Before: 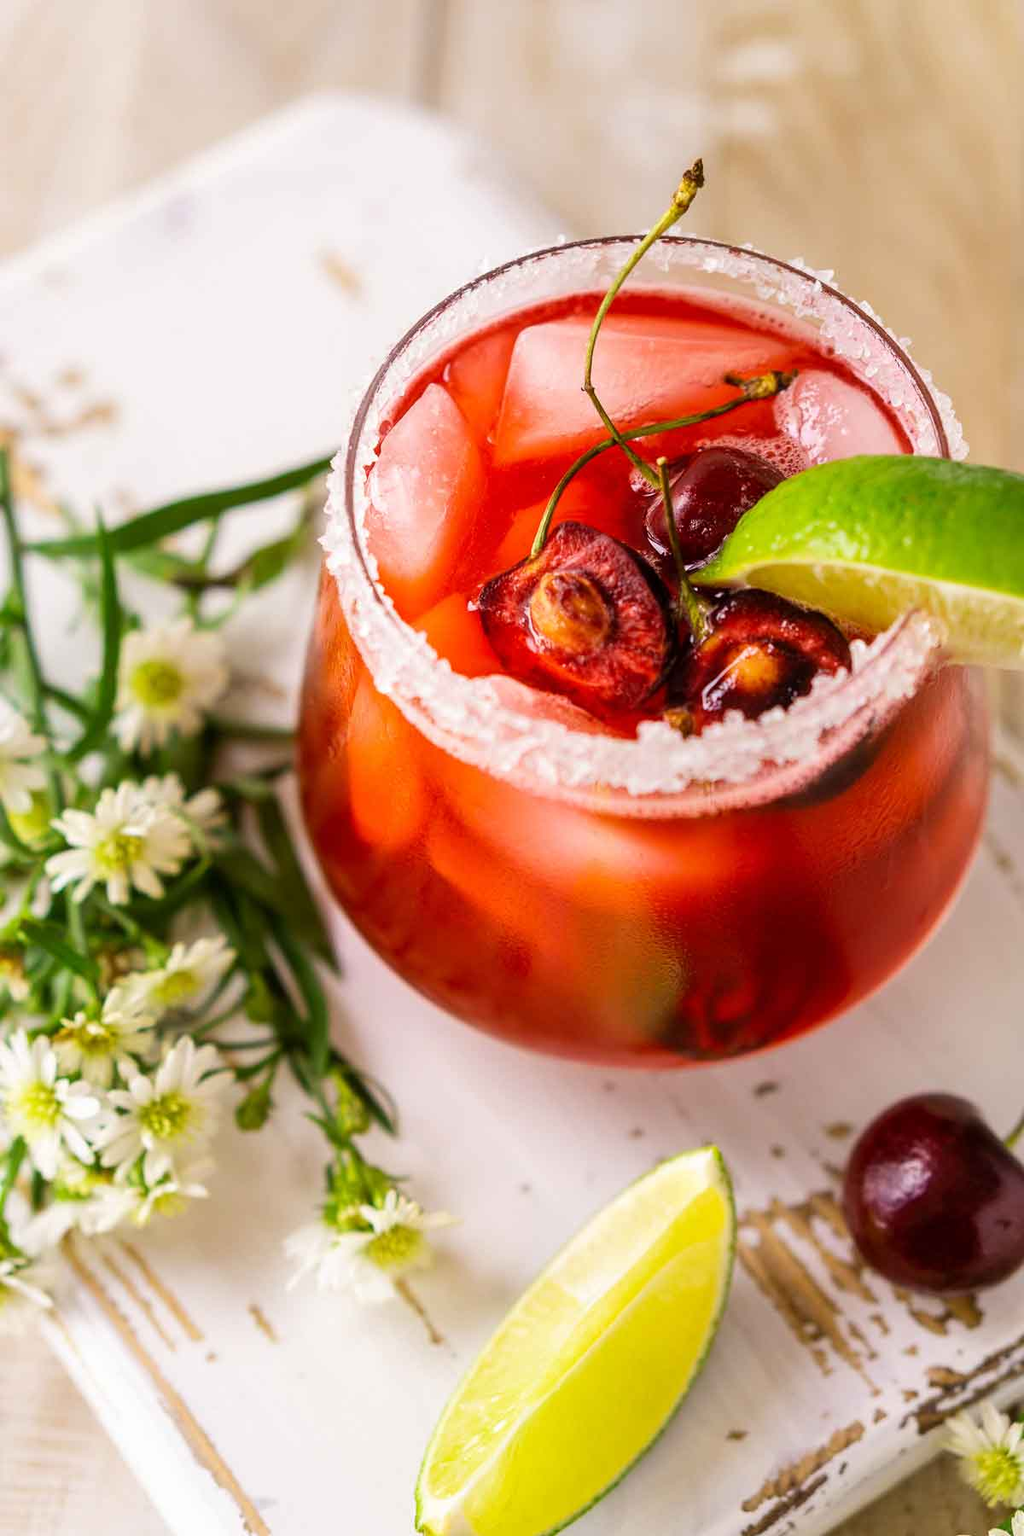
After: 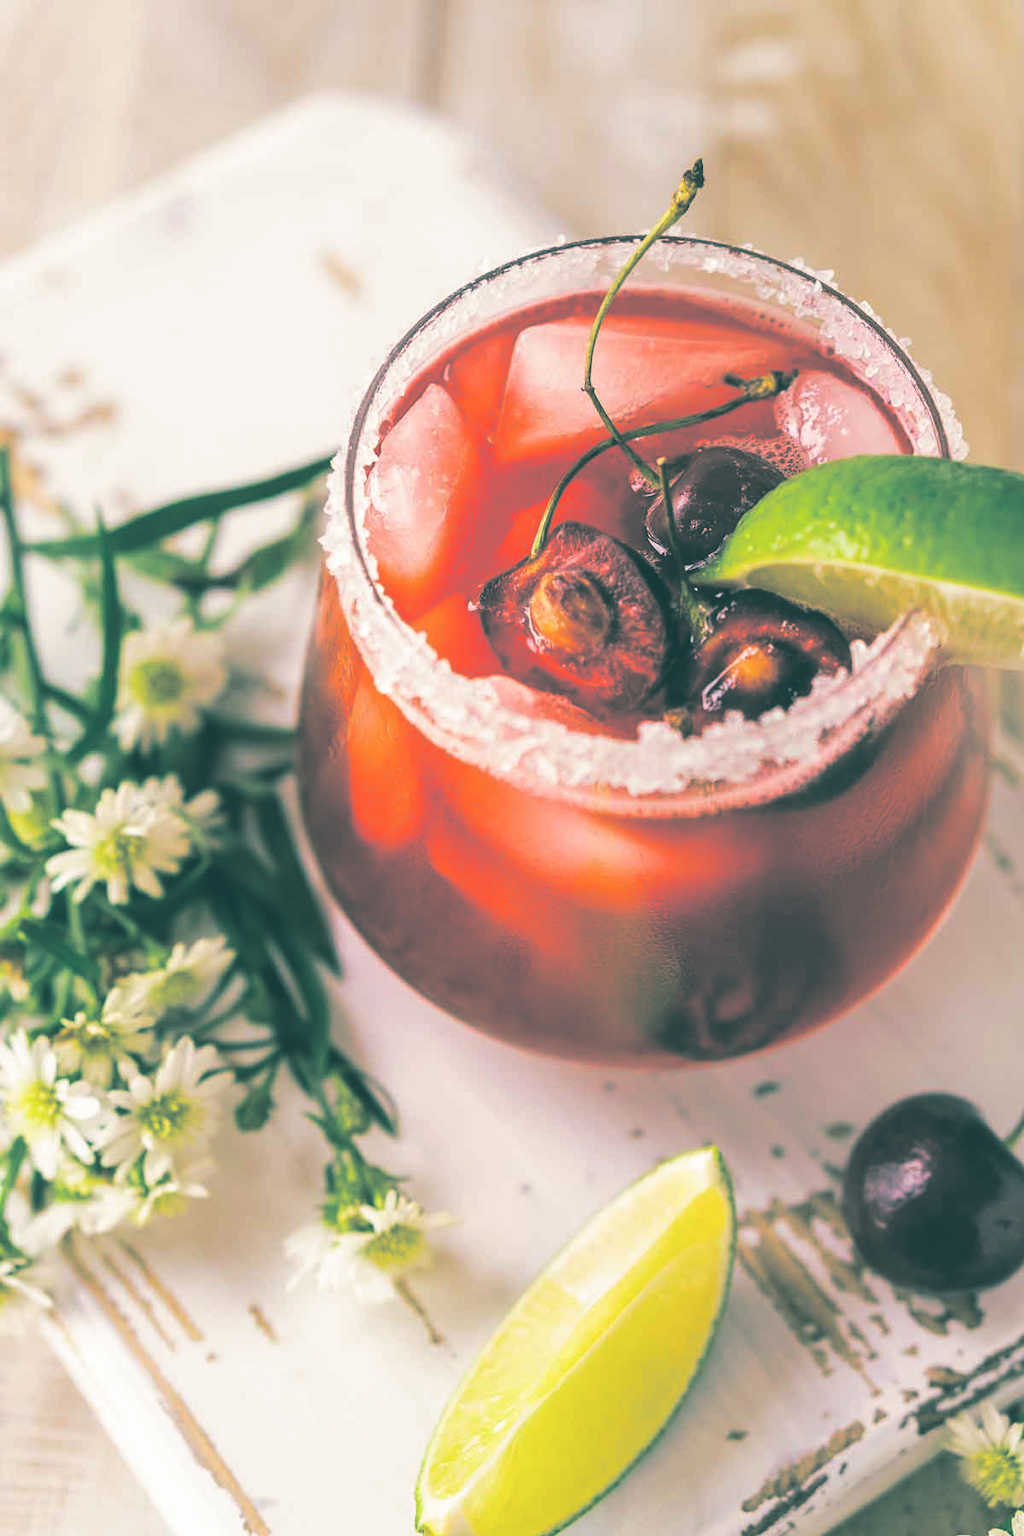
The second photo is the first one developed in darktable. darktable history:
split-toning: shadows › hue 186.43°, highlights › hue 49.29°, compress 30.29%
exposure: black level correction -0.03, compensate highlight preservation false
